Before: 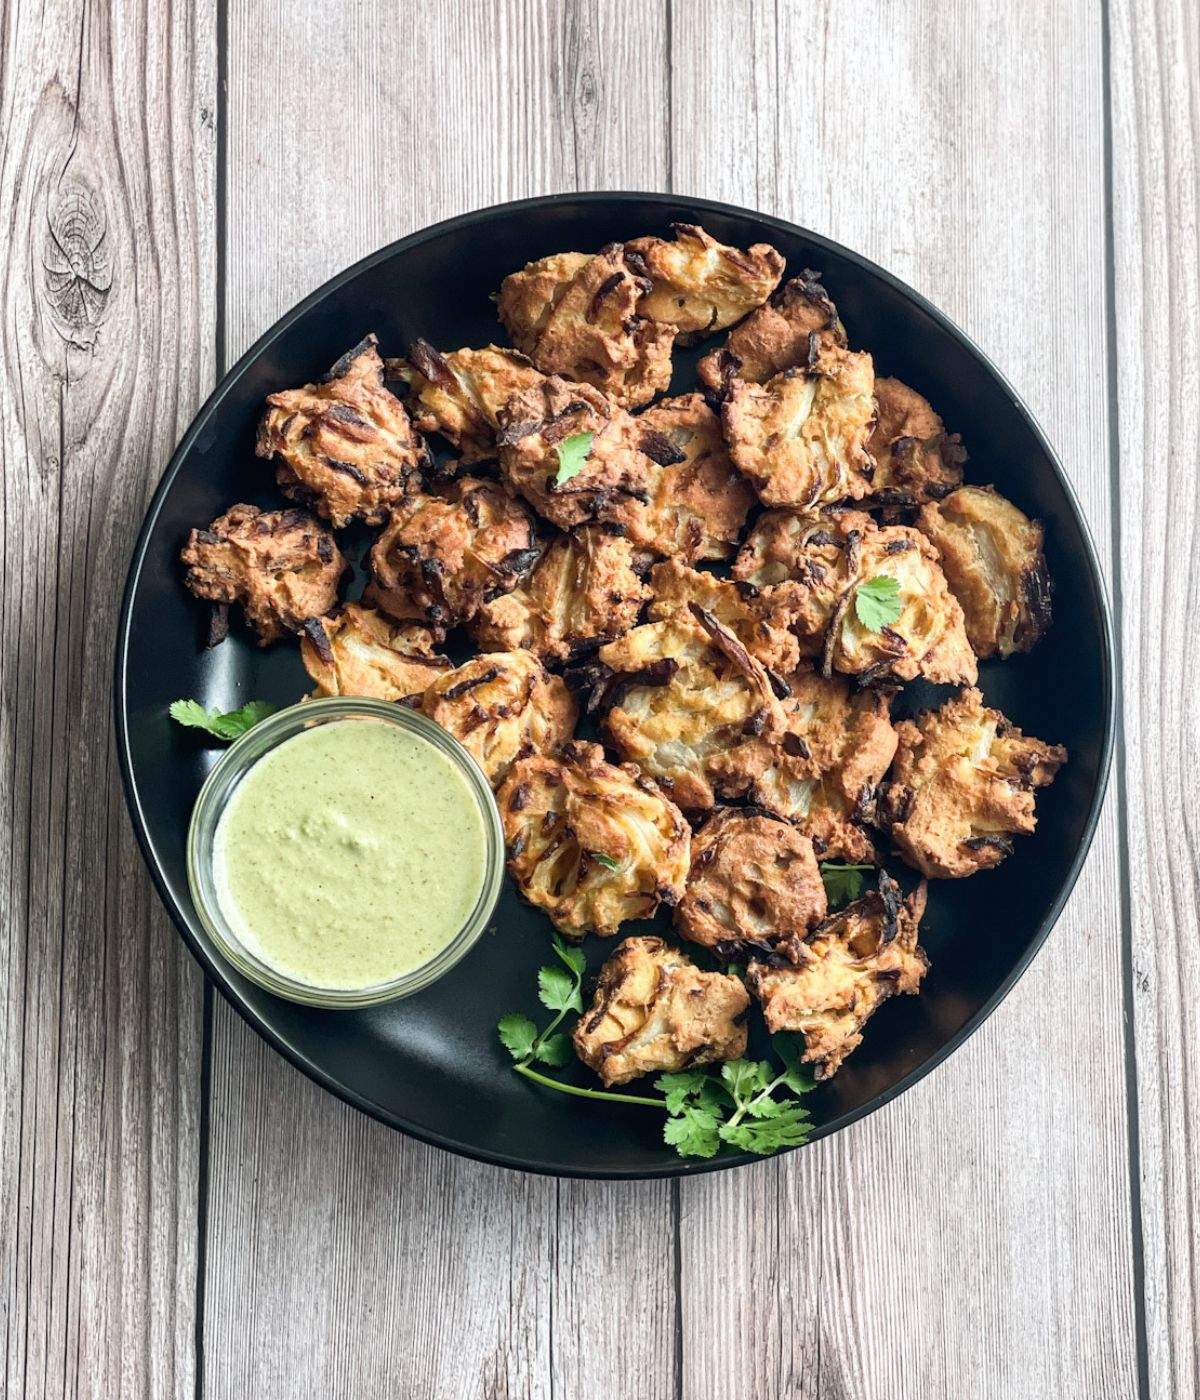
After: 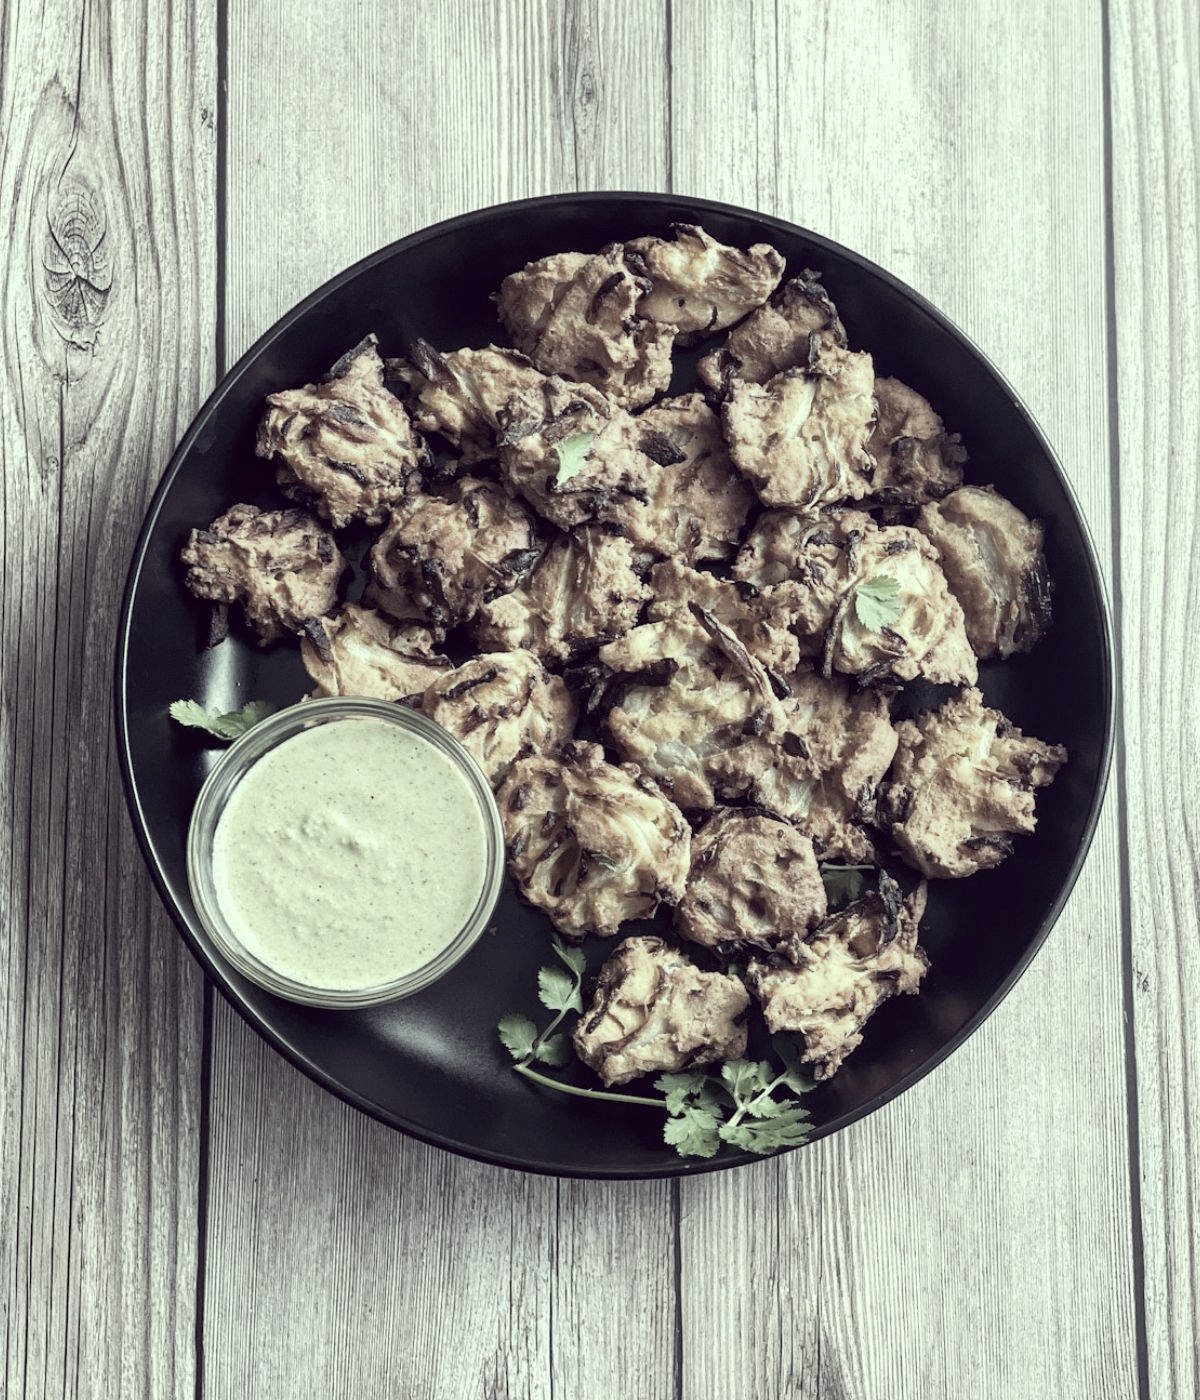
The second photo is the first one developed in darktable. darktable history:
contrast brightness saturation: contrast 0.061, brightness -0.009, saturation -0.214
color correction: highlights a* -20.63, highlights b* 20.22, shadows a* 19.83, shadows b* -20.46, saturation 0.381
